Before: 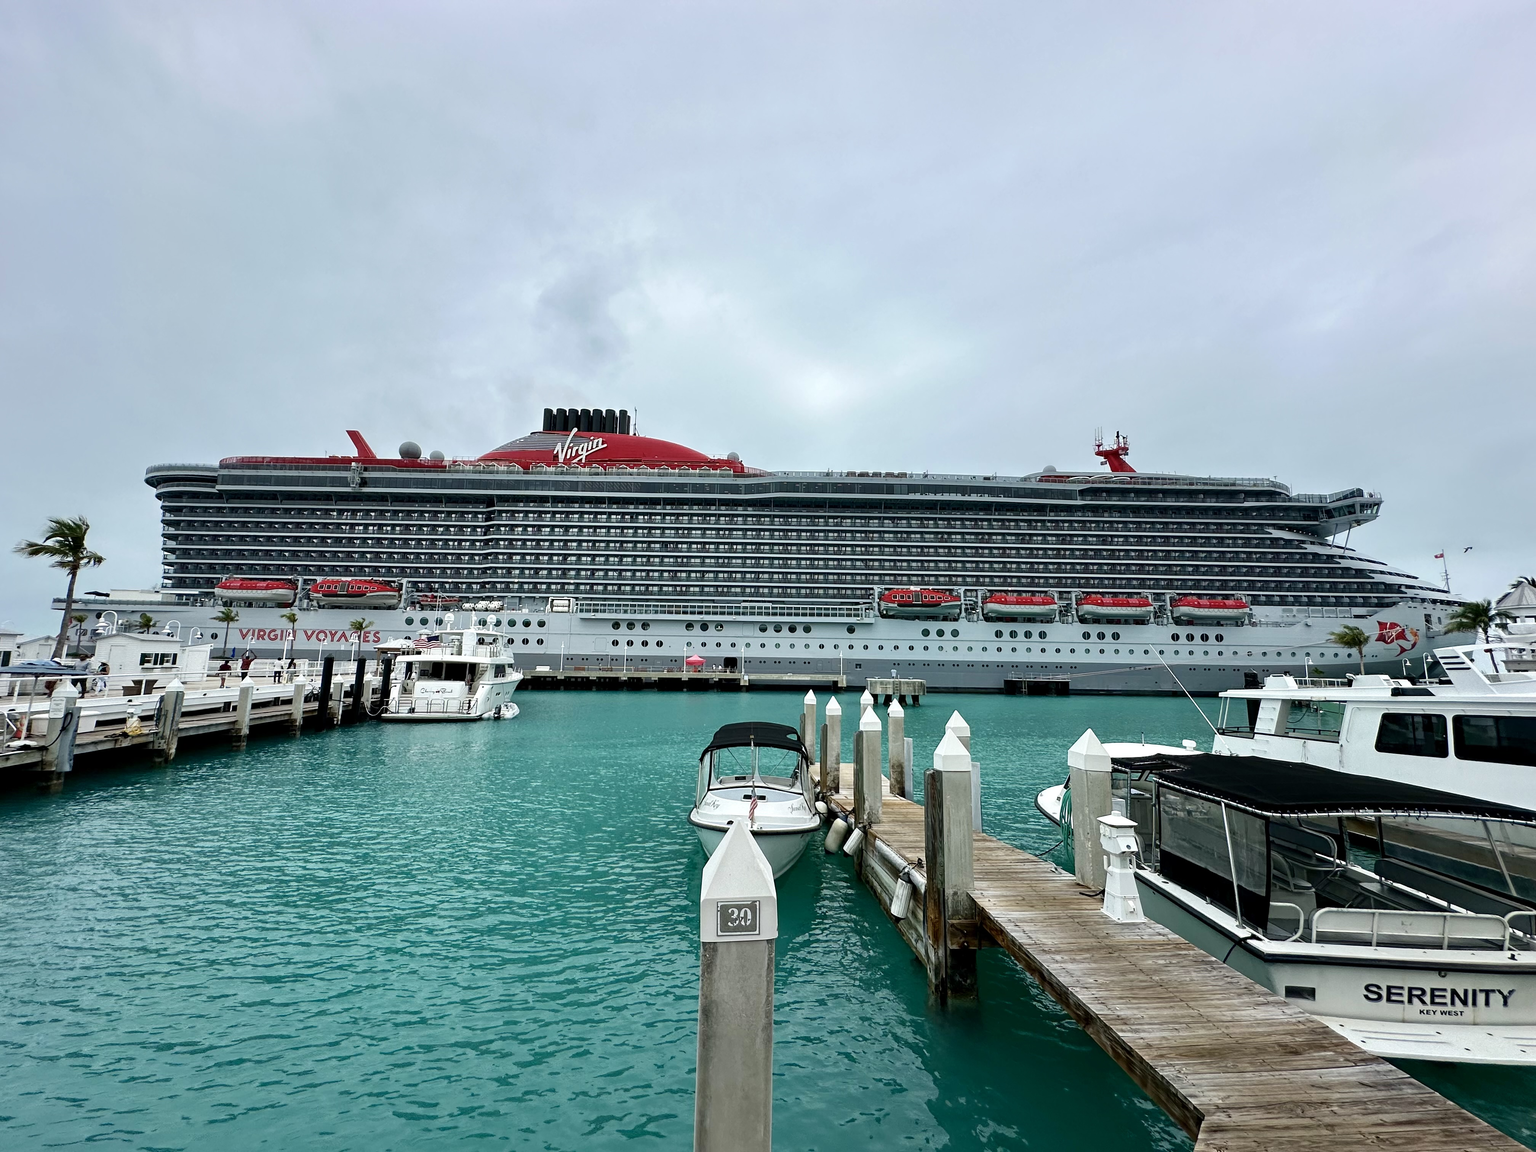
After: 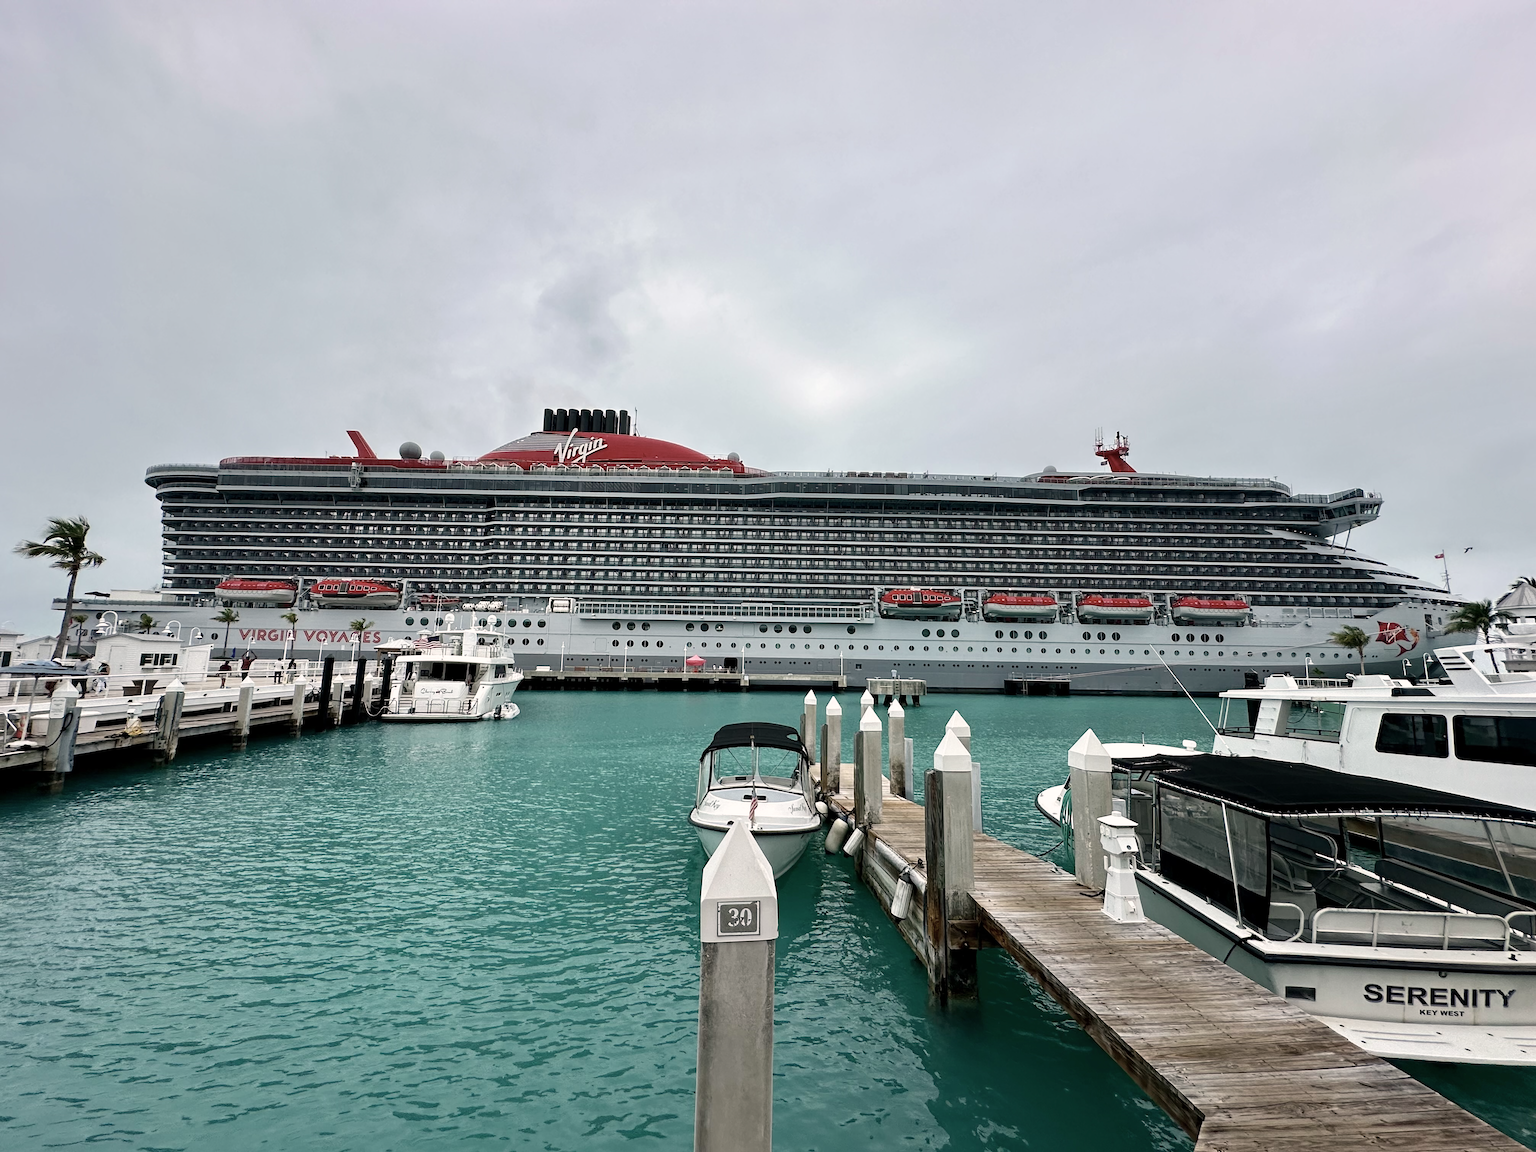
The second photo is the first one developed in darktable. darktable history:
color correction: highlights a* 5.5, highlights b* 5.2, saturation 0.679
